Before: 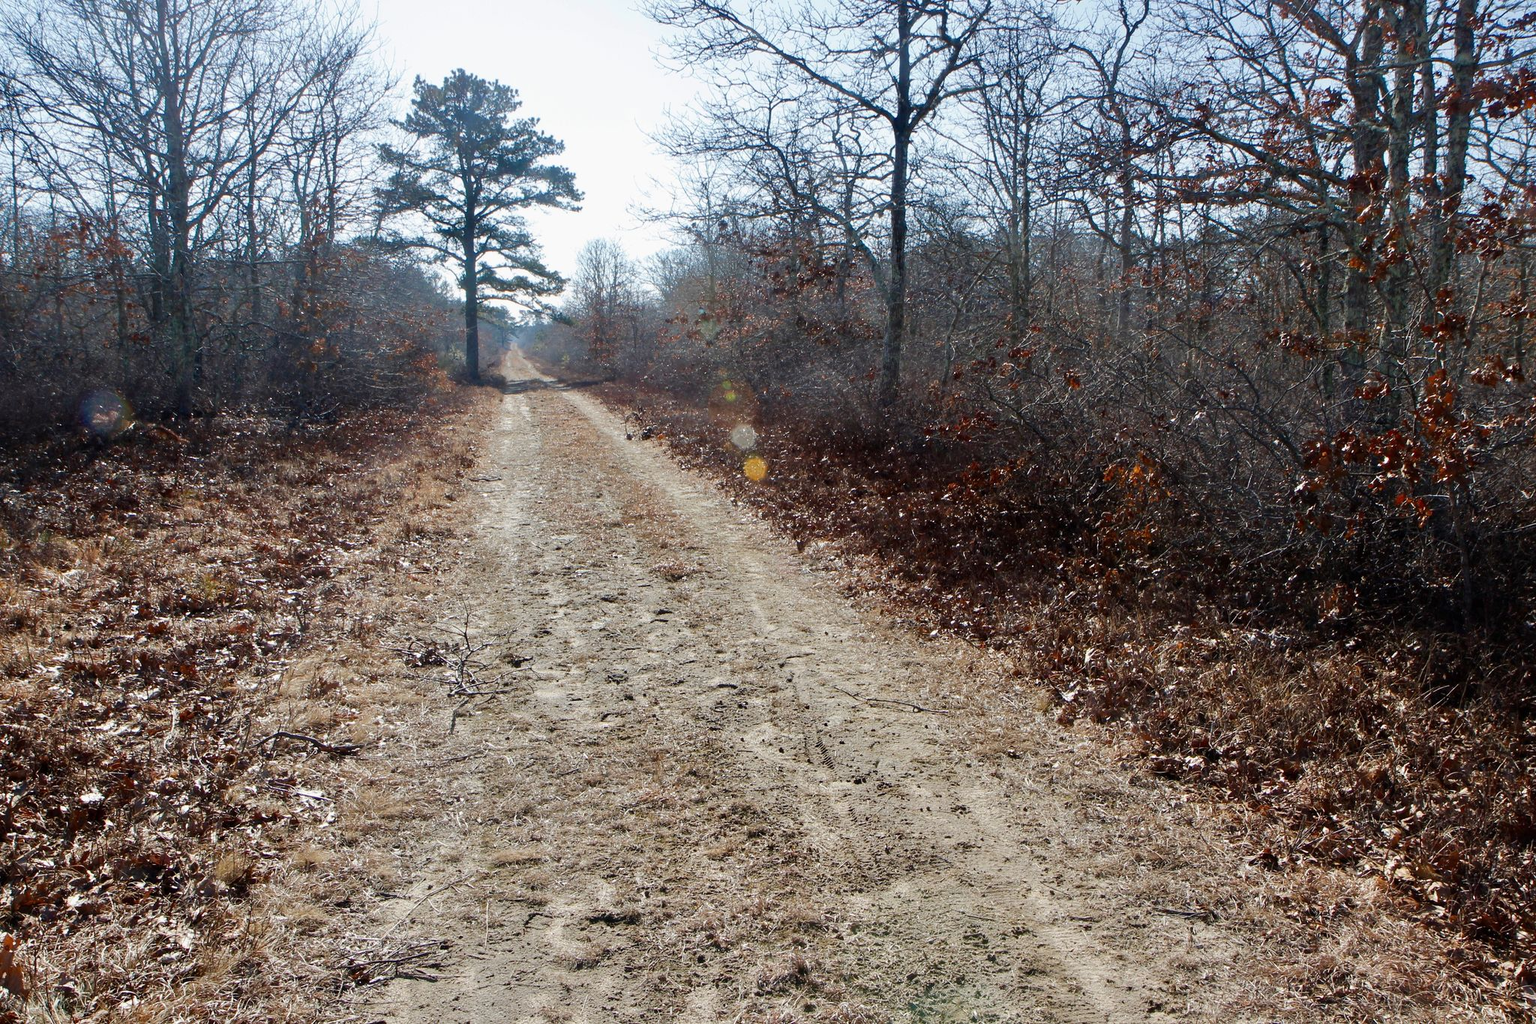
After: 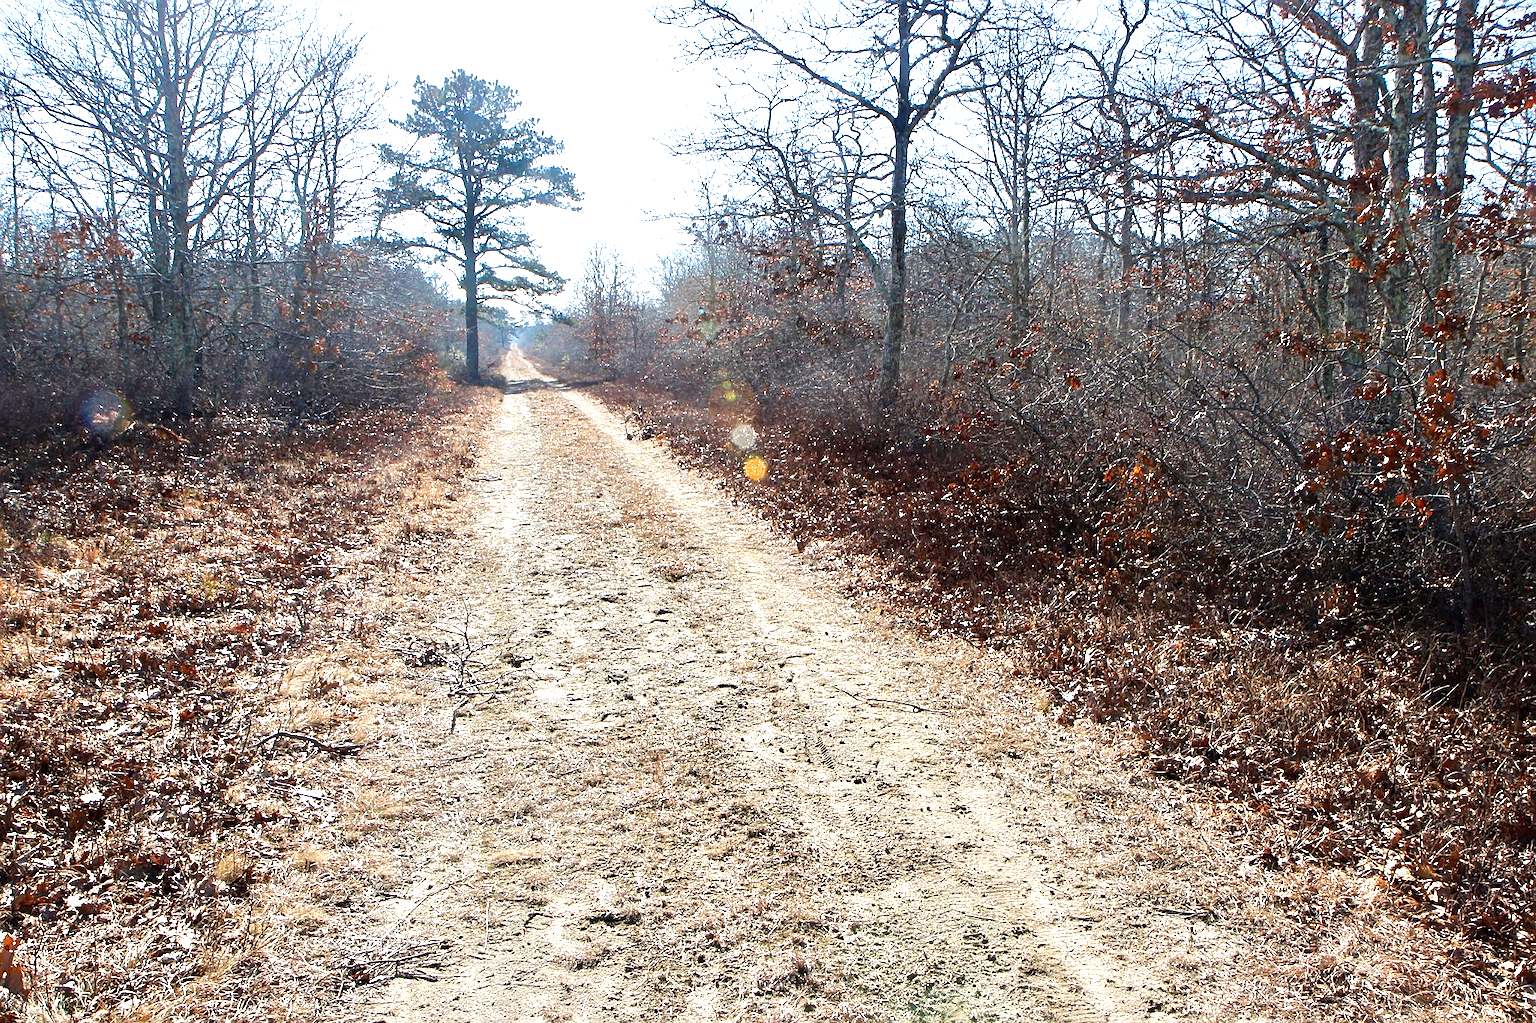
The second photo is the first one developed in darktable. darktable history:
exposure: black level correction 0, exposure 1.097 EV, compensate highlight preservation false
sharpen: on, module defaults
